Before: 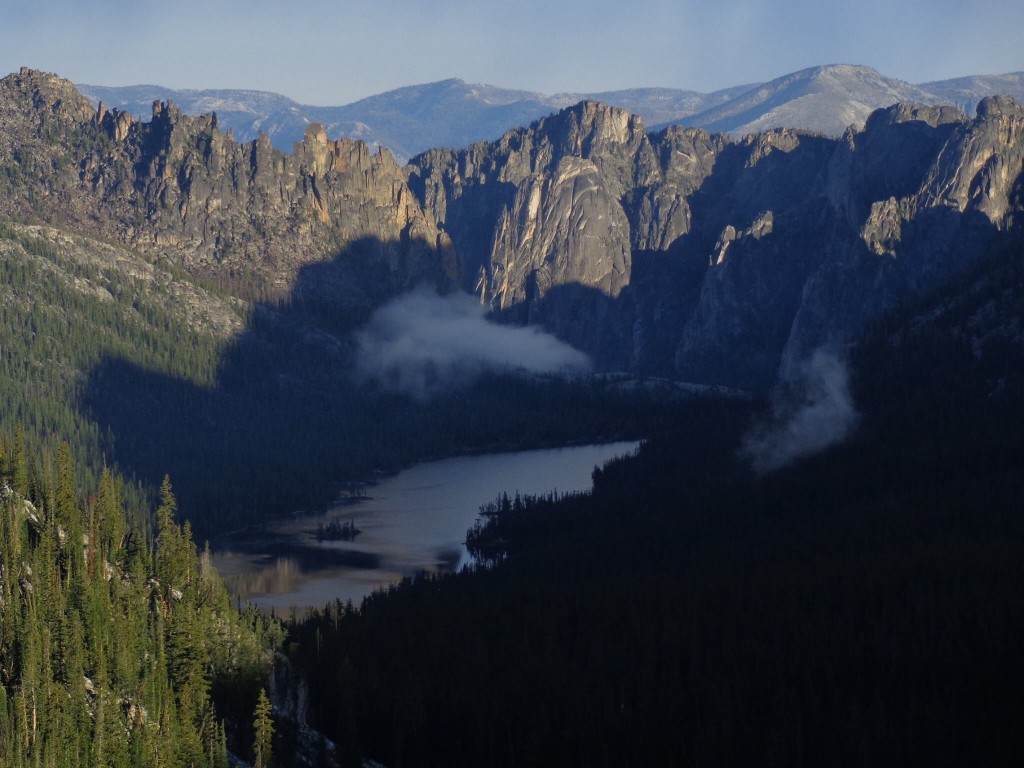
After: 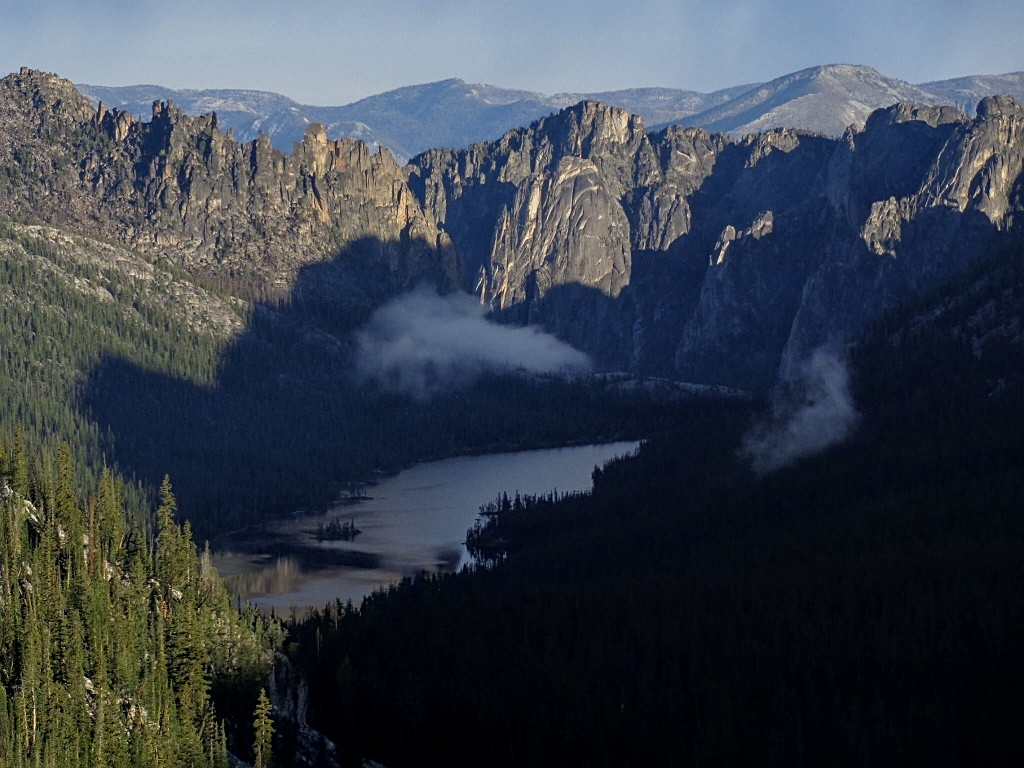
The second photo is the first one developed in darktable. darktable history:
bloom: size 15%, threshold 97%, strength 7%
sharpen: on, module defaults
local contrast: on, module defaults
